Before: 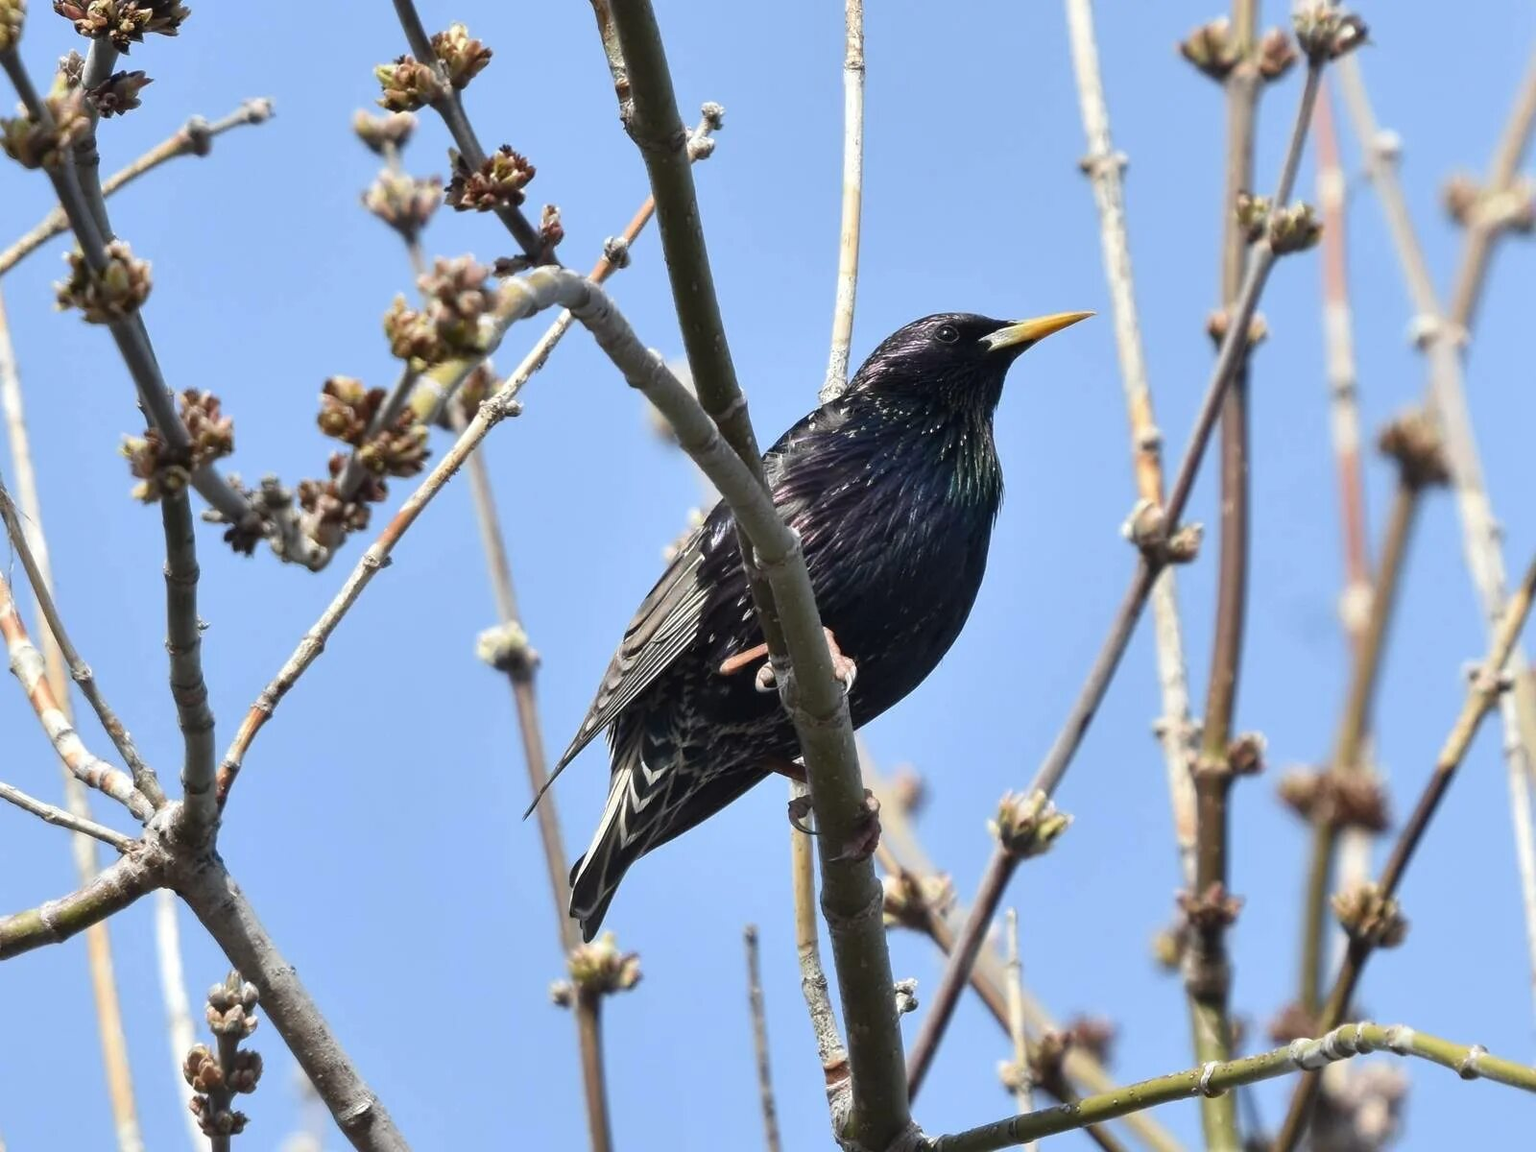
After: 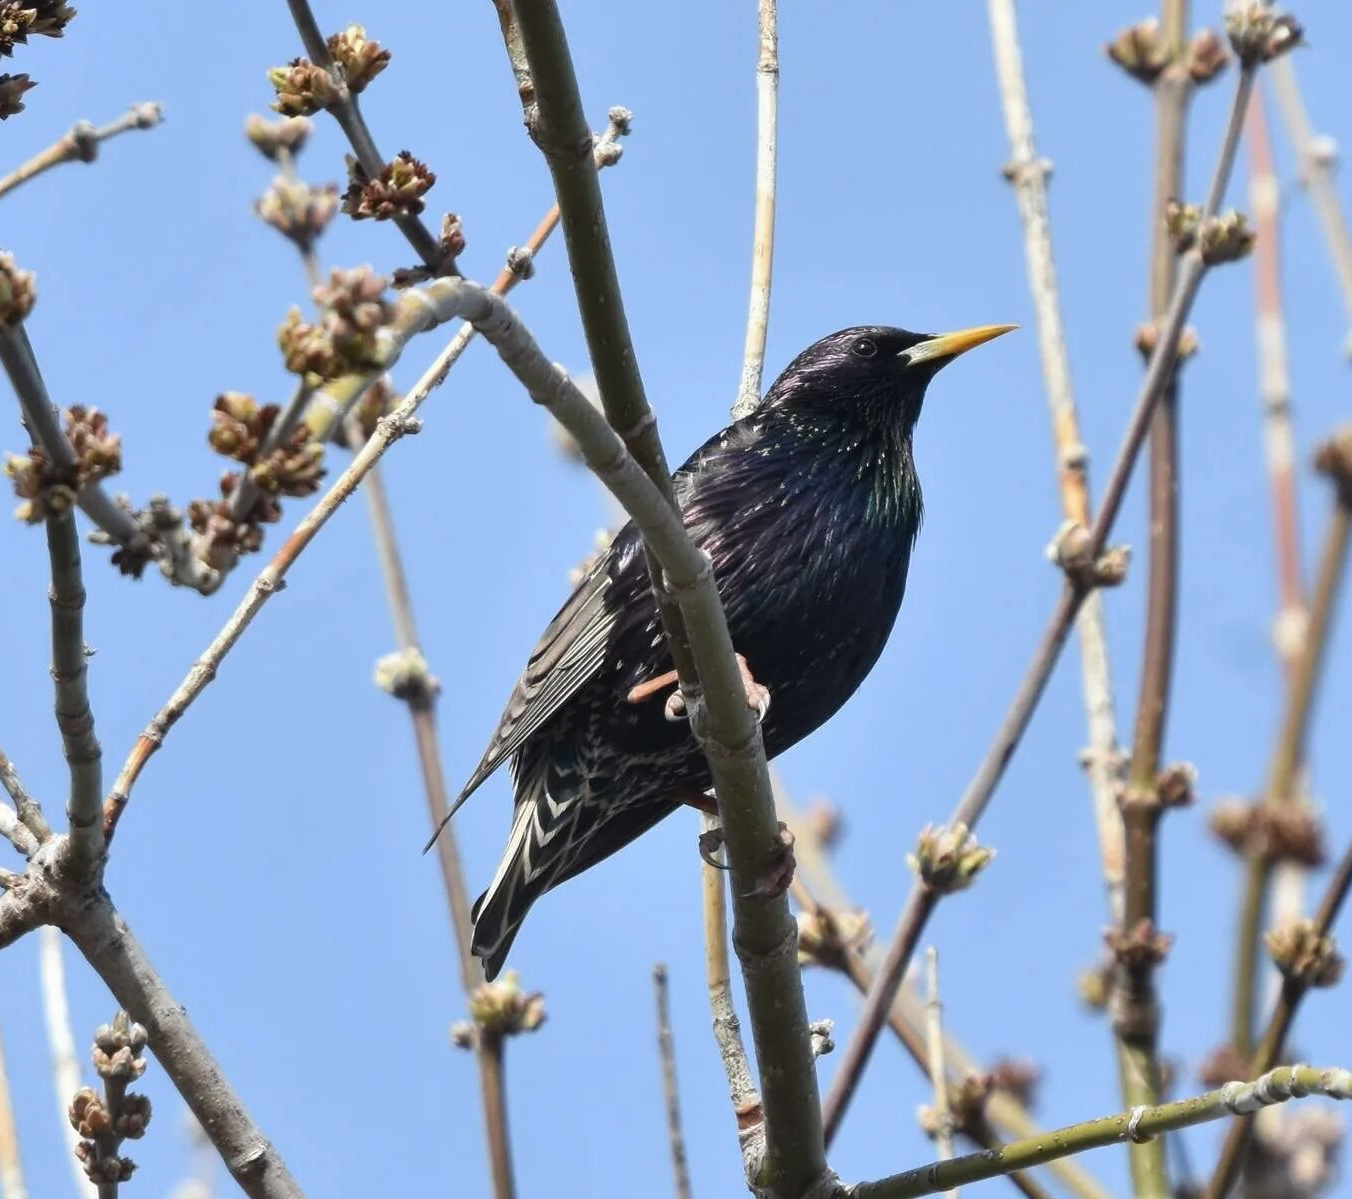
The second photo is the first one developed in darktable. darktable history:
crop: left 7.668%, right 7.812%
local contrast: mode bilateral grid, contrast 100, coarseness 100, detail 91%, midtone range 0.2
